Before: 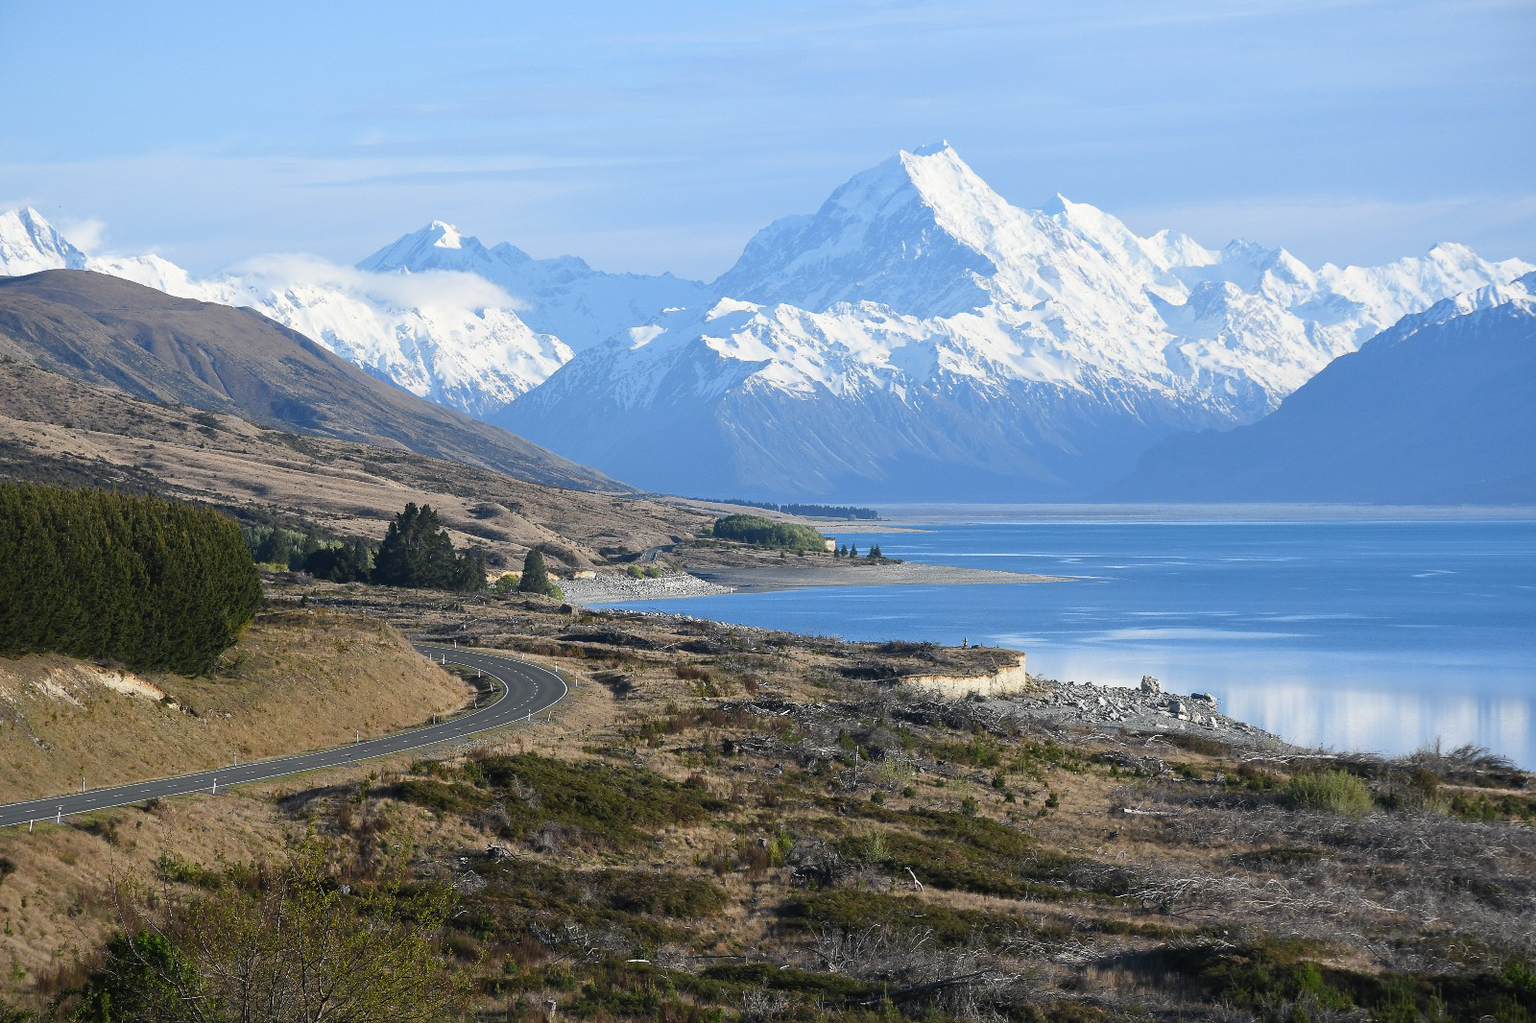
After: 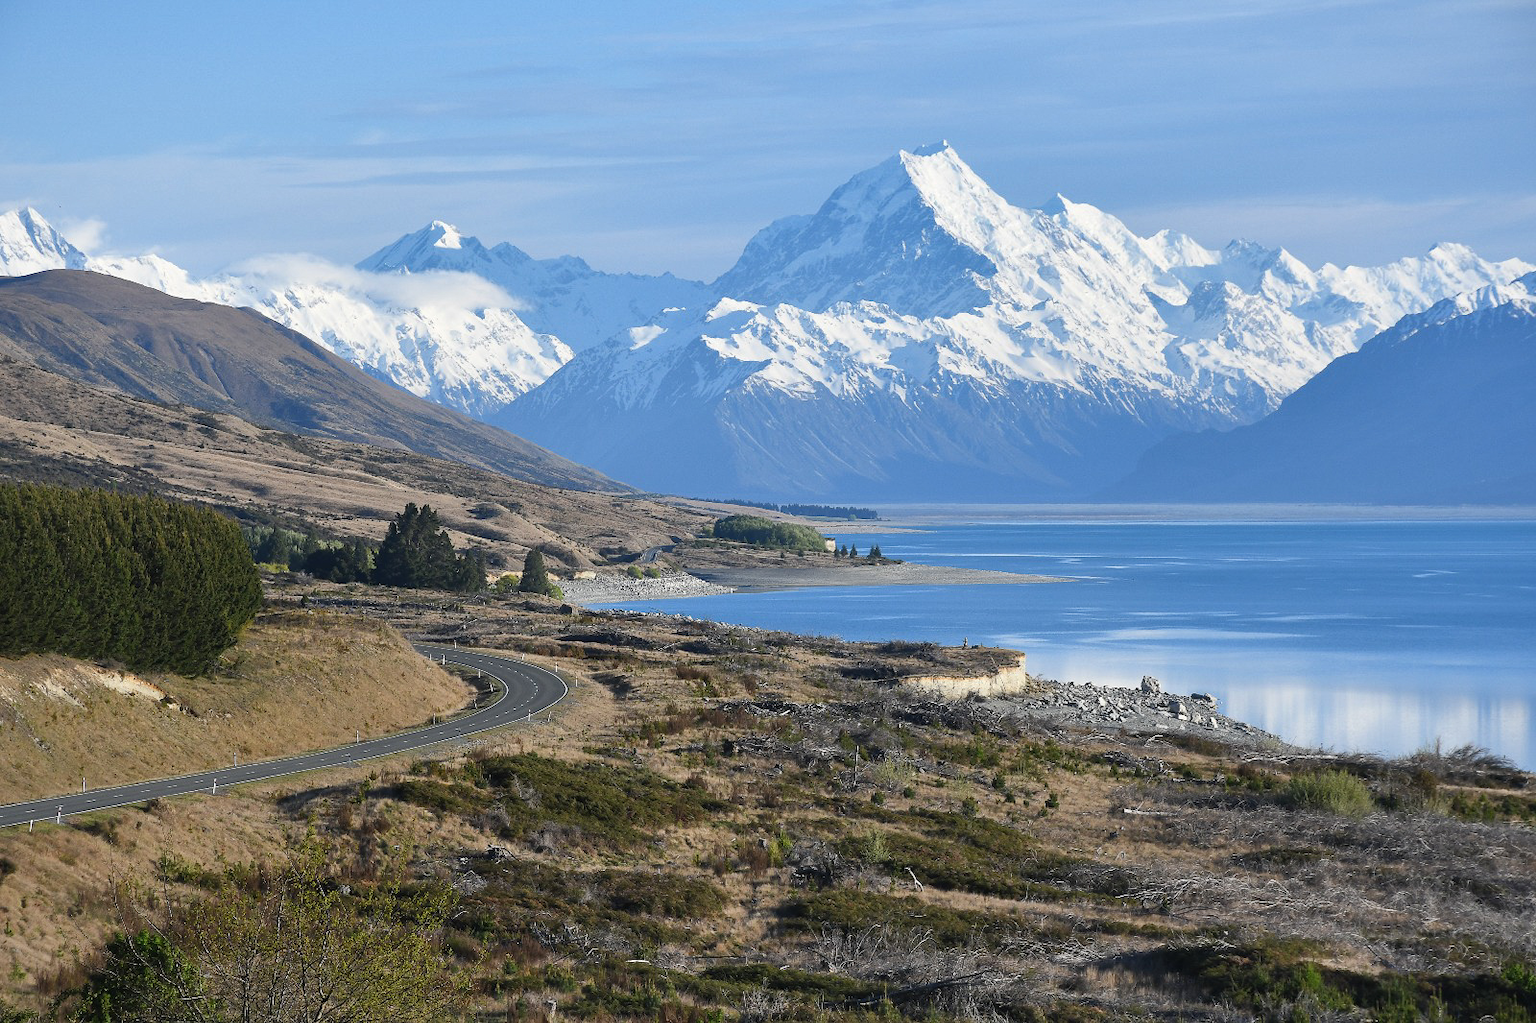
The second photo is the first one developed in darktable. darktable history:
shadows and highlights: highlights color adjustment 56.14%, soften with gaussian
tone equalizer: edges refinement/feathering 500, mask exposure compensation -1.57 EV, preserve details no
